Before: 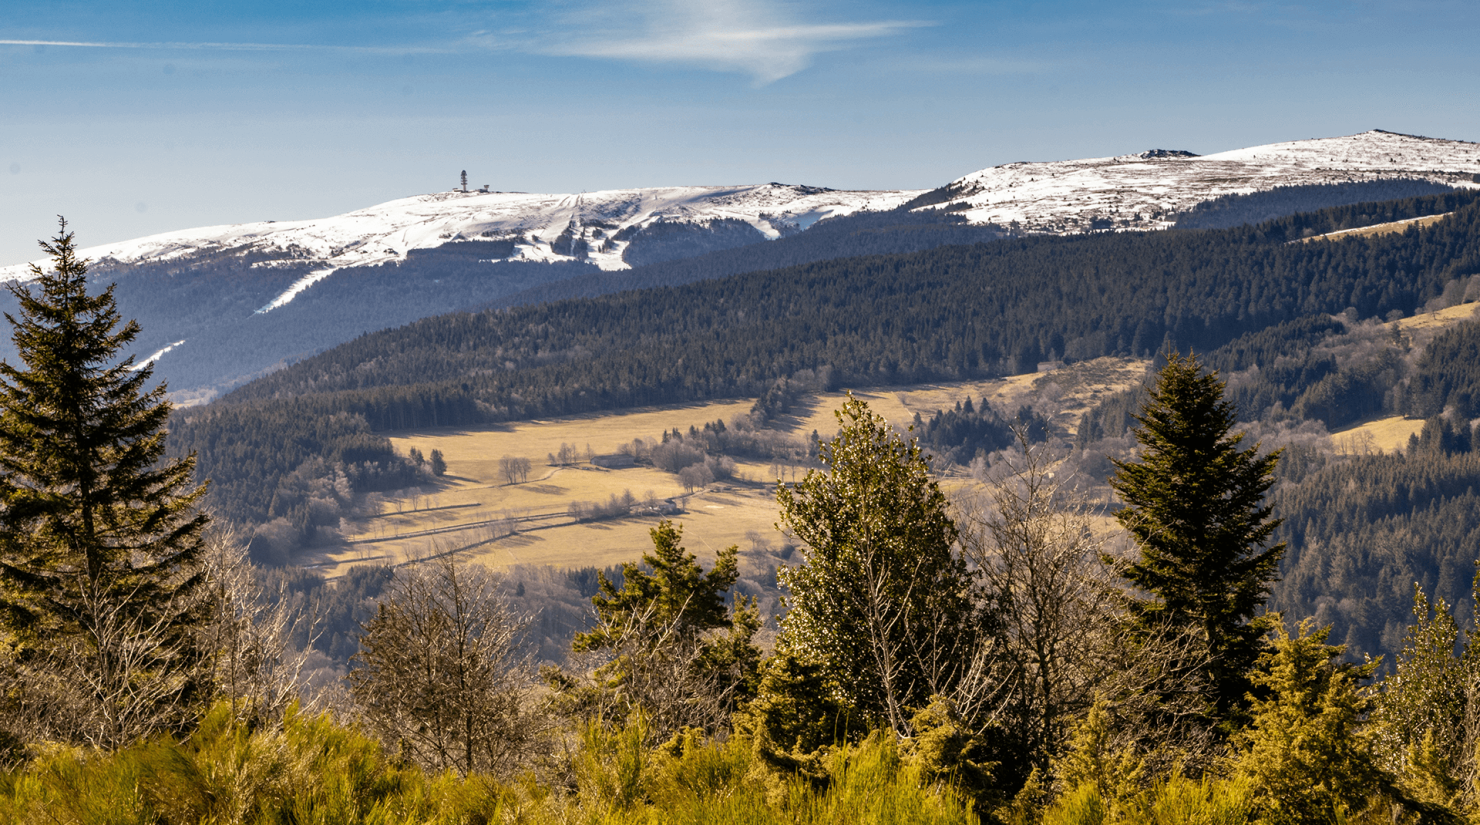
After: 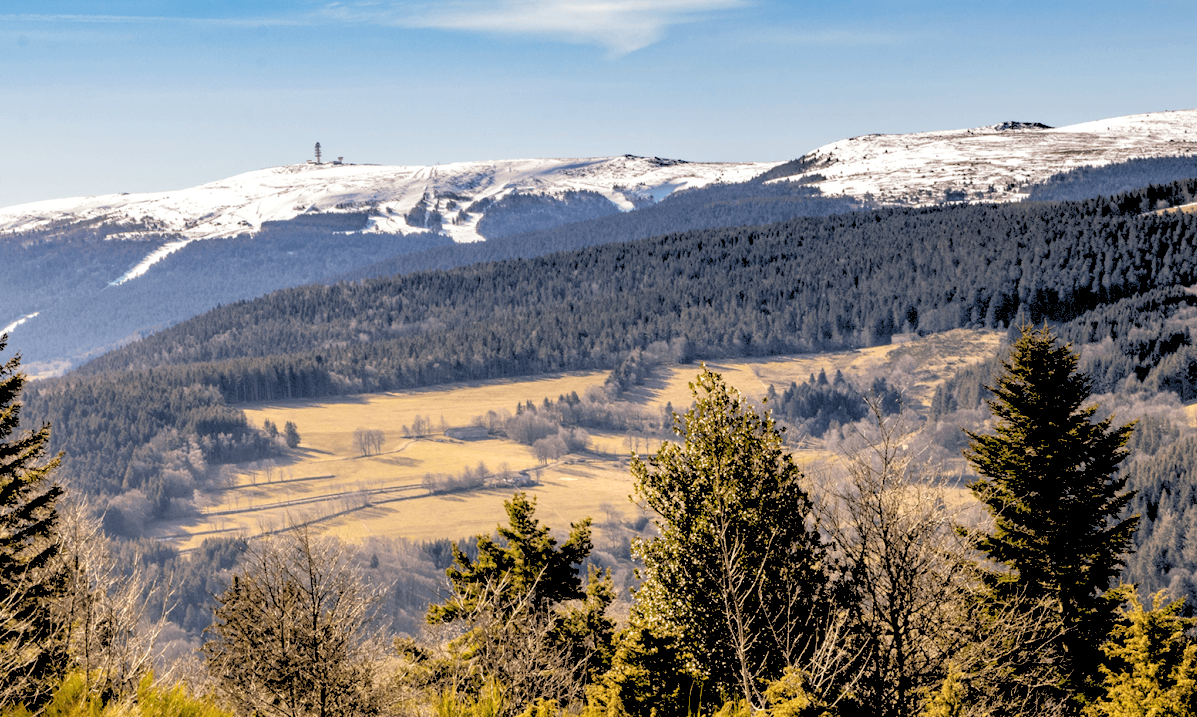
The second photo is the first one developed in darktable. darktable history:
rgb levels: levels [[0.027, 0.429, 0.996], [0, 0.5, 1], [0, 0.5, 1]]
crop: left 9.929%, top 3.475%, right 9.188%, bottom 9.529%
local contrast: highlights 100%, shadows 100%, detail 120%, midtone range 0.2
